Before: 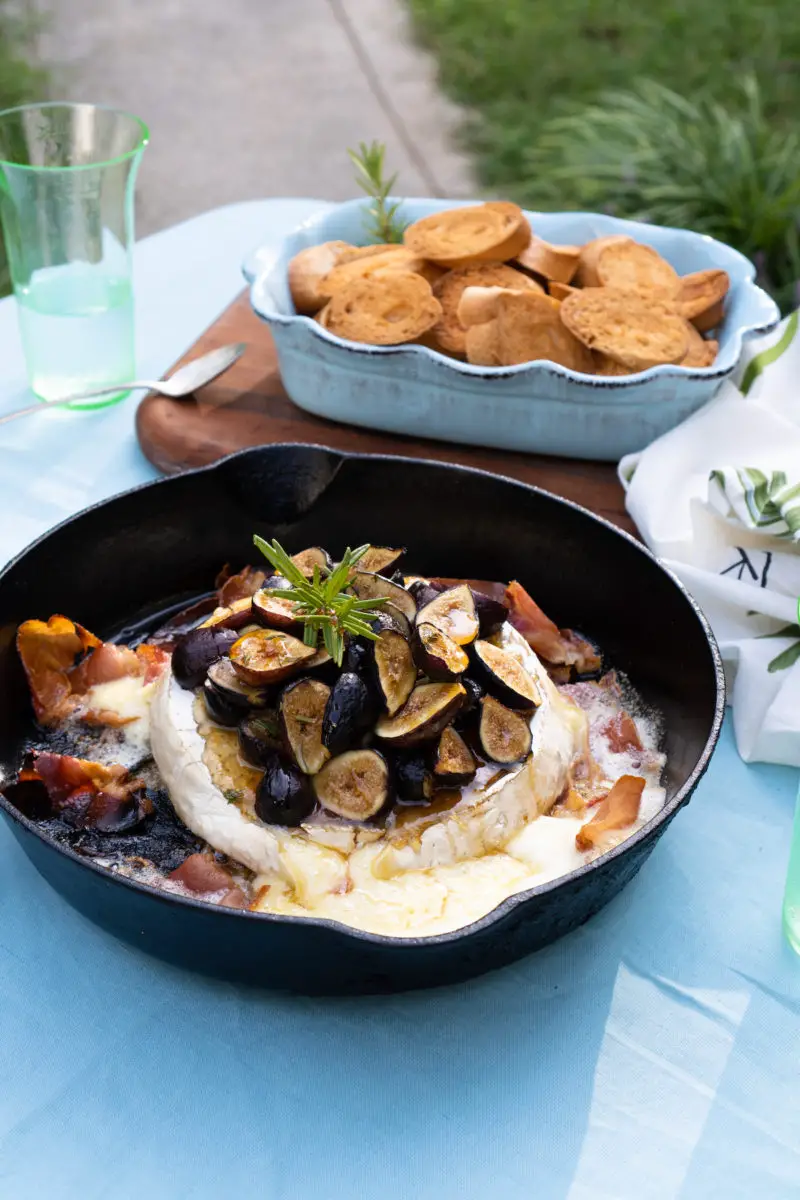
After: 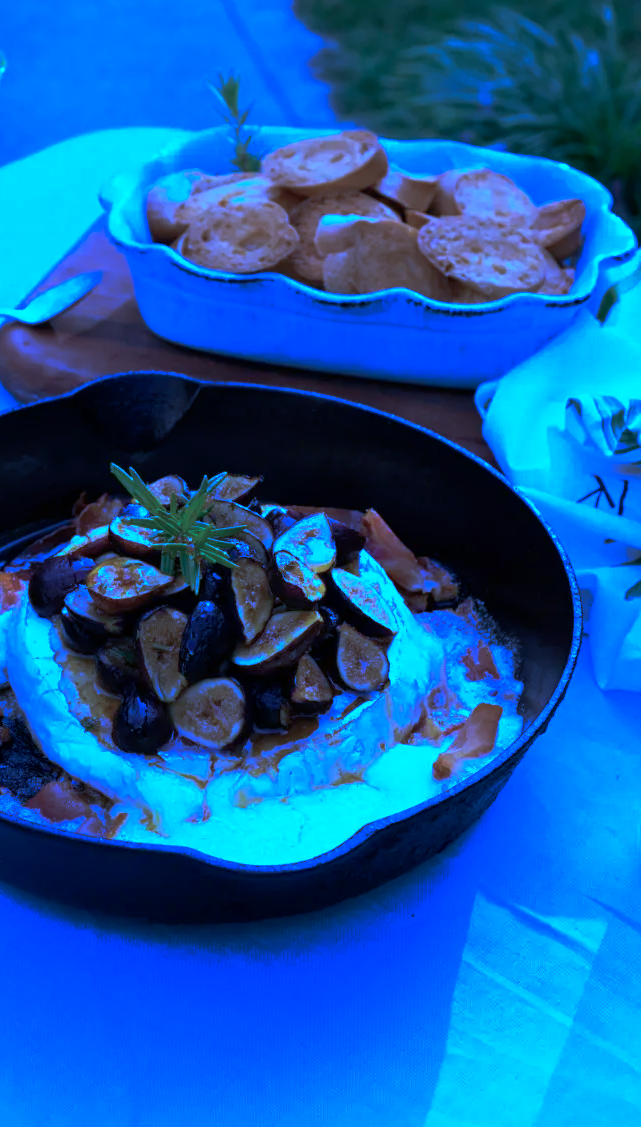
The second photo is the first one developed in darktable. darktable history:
exposure: compensate highlight preservation false
crop and rotate: left 17.972%, top 6.005%, right 1.793%
tone equalizer: -7 EV 0.205 EV, -6 EV 0.148 EV, -5 EV 0.068 EV, -4 EV 0.077 EV, -2 EV -0.015 EV, -1 EV -0.048 EV, +0 EV -0.041 EV, edges refinement/feathering 500, mask exposure compensation -1.57 EV, preserve details no
base curve: curves: ch0 [(0, 0) (0.564, 0.291) (0.802, 0.731) (1, 1)], preserve colors none
color calibration: illuminant as shot in camera, x 0.482, y 0.432, temperature 2415.46 K
